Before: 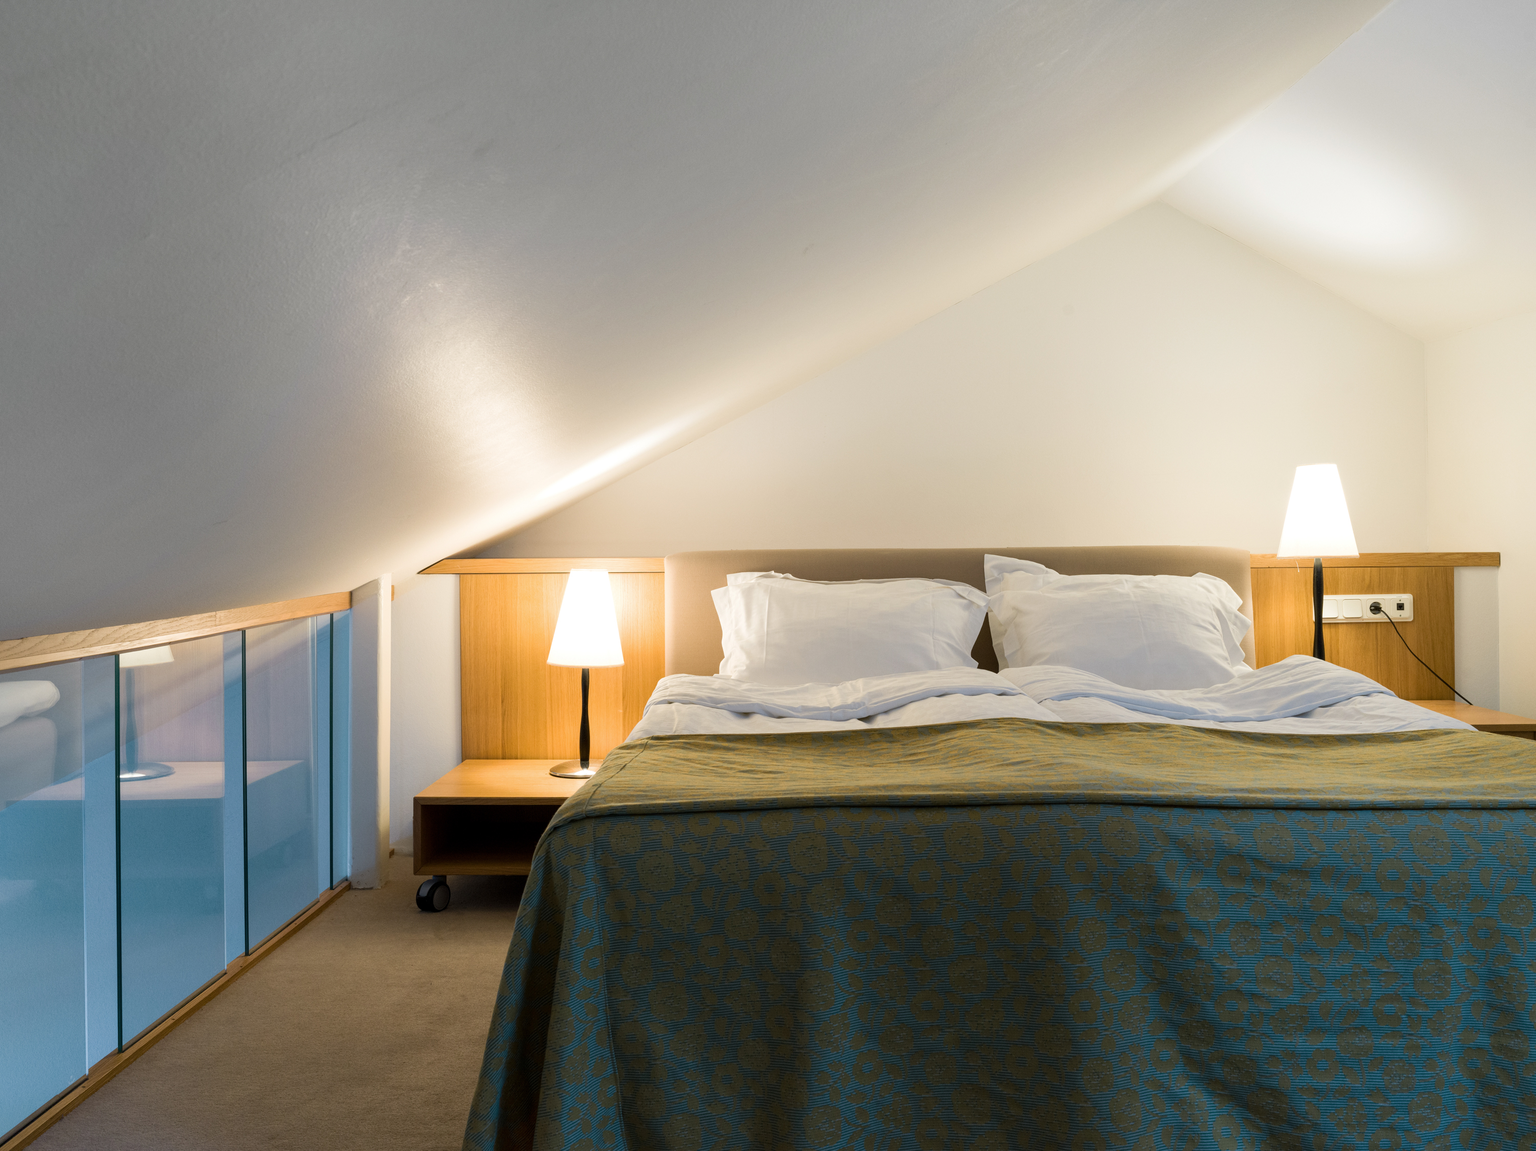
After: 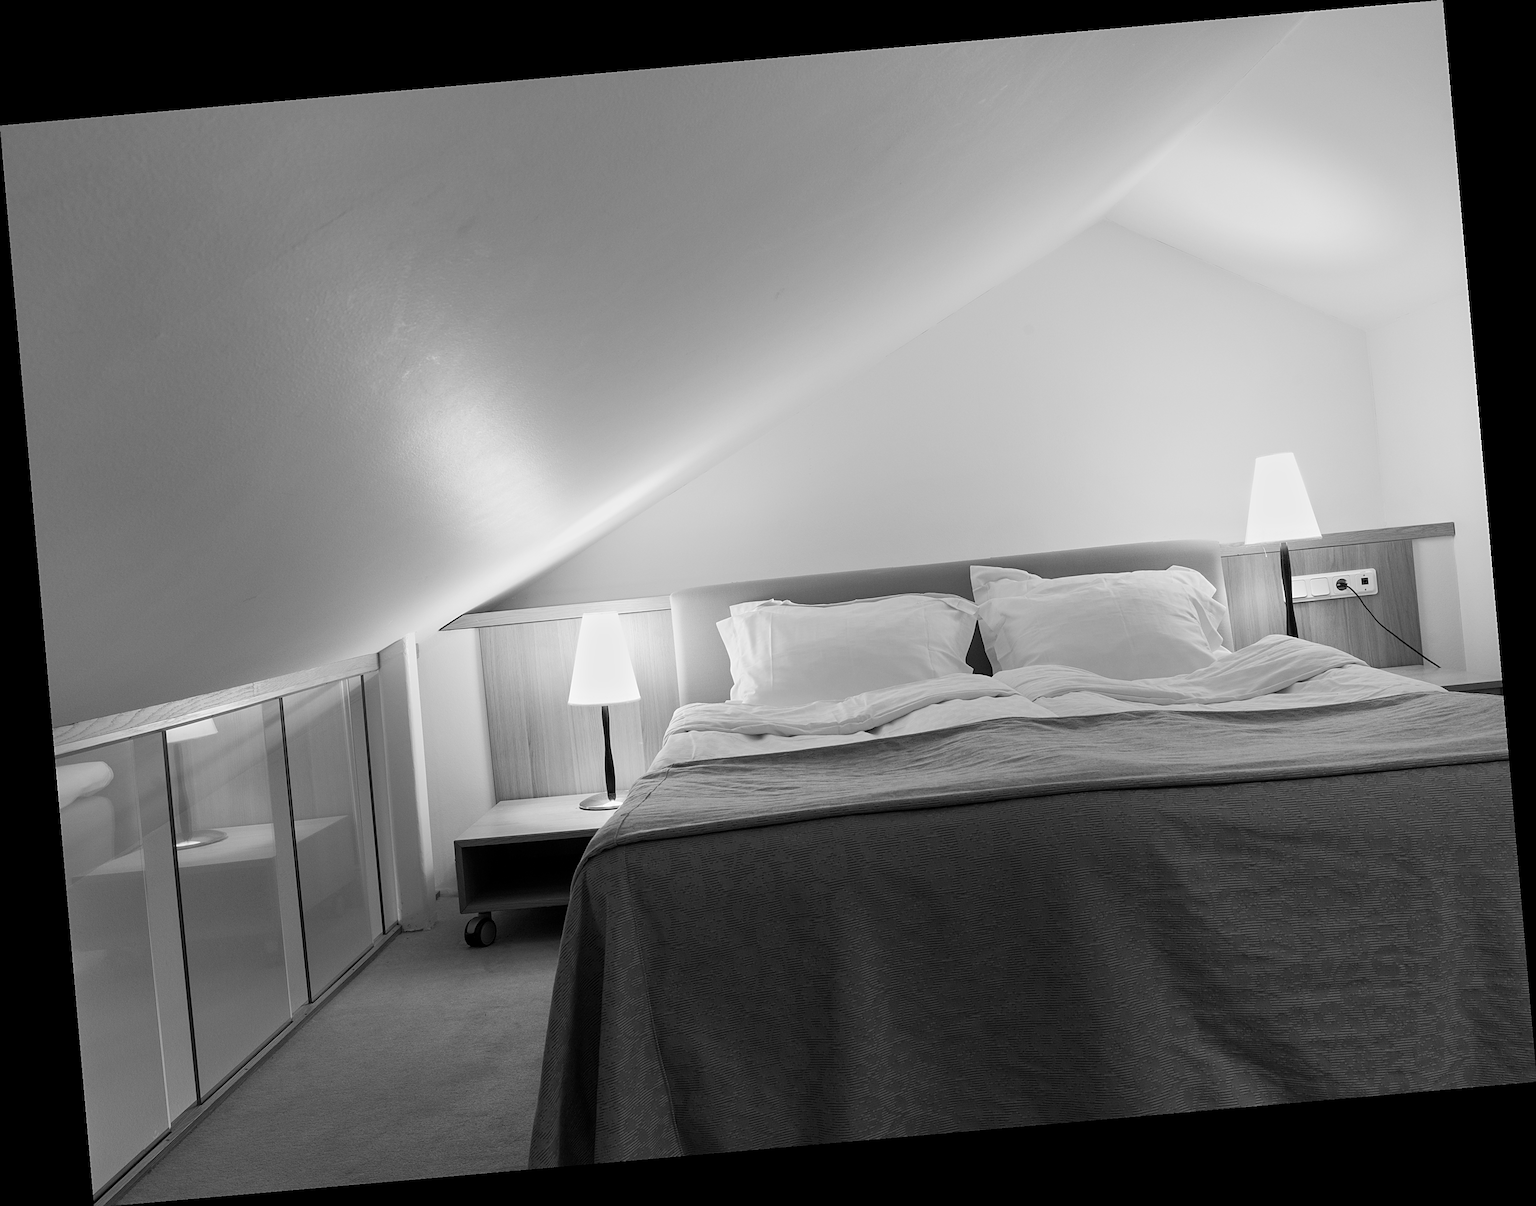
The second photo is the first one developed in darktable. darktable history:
color correction: highlights a* 0.816, highlights b* 2.78, saturation 1.1
color contrast: blue-yellow contrast 0.7
sharpen: on, module defaults
monochrome: a 26.22, b 42.67, size 0.8
rotate and perspective: rotation -4.98°, automatic cropping off
